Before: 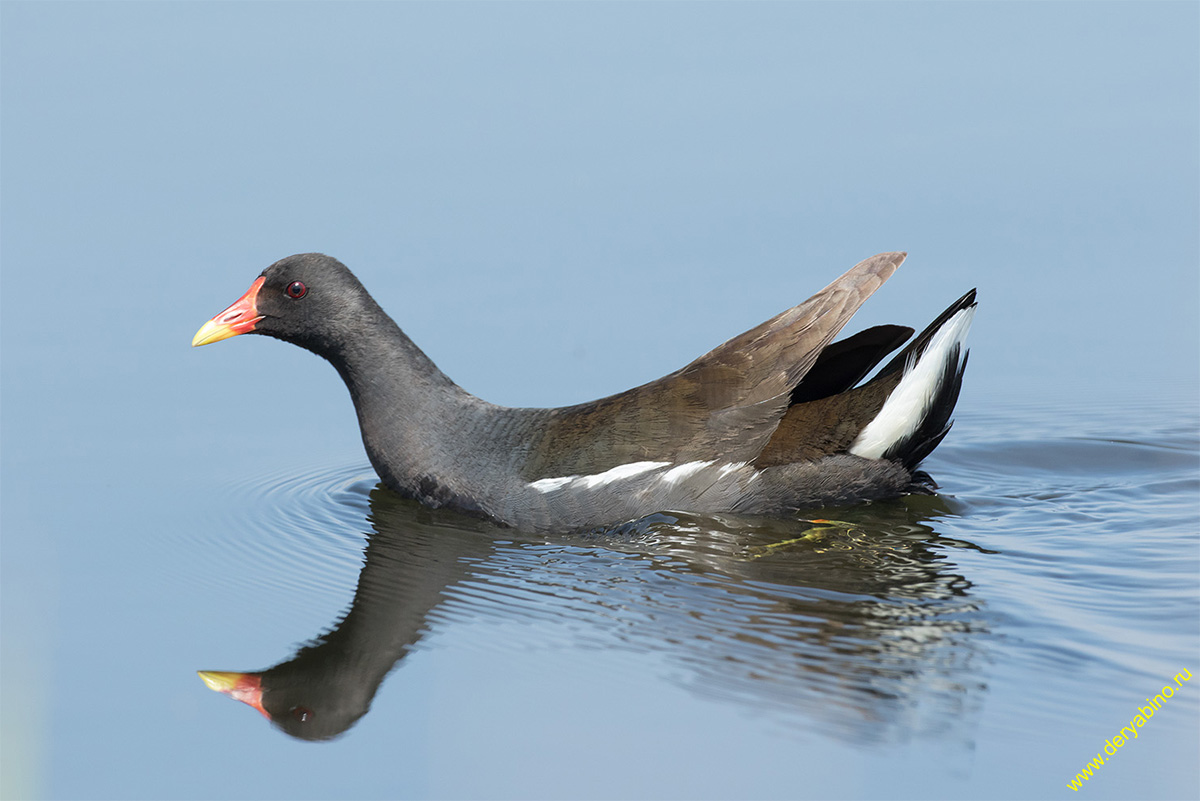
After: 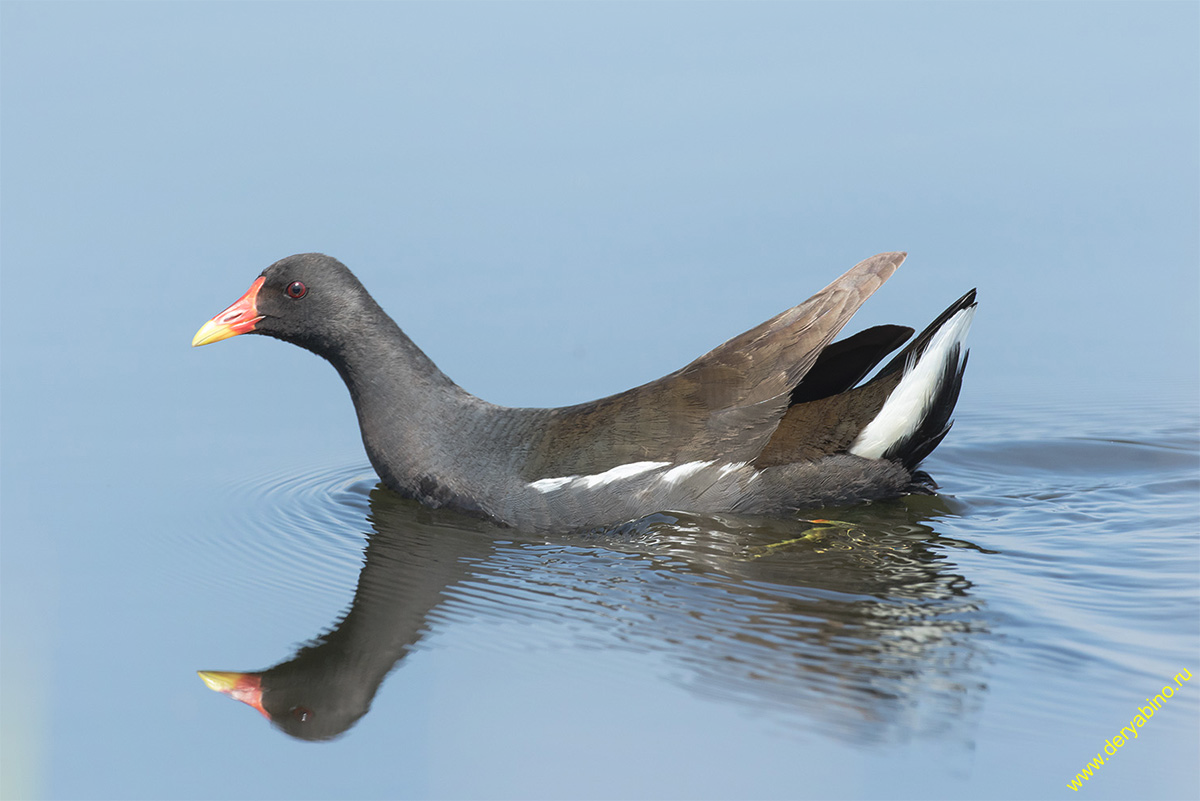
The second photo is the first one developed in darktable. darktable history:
tone curve: curves: ch0 [(0, 0.042) (0.129, 0.18) (0.501, 0.497) (1, 1)], preserve colors none
shadows and highlights: shadows -70.13, highlights 33.85, highlights color adjustment 0.472%, soften with gaussian
